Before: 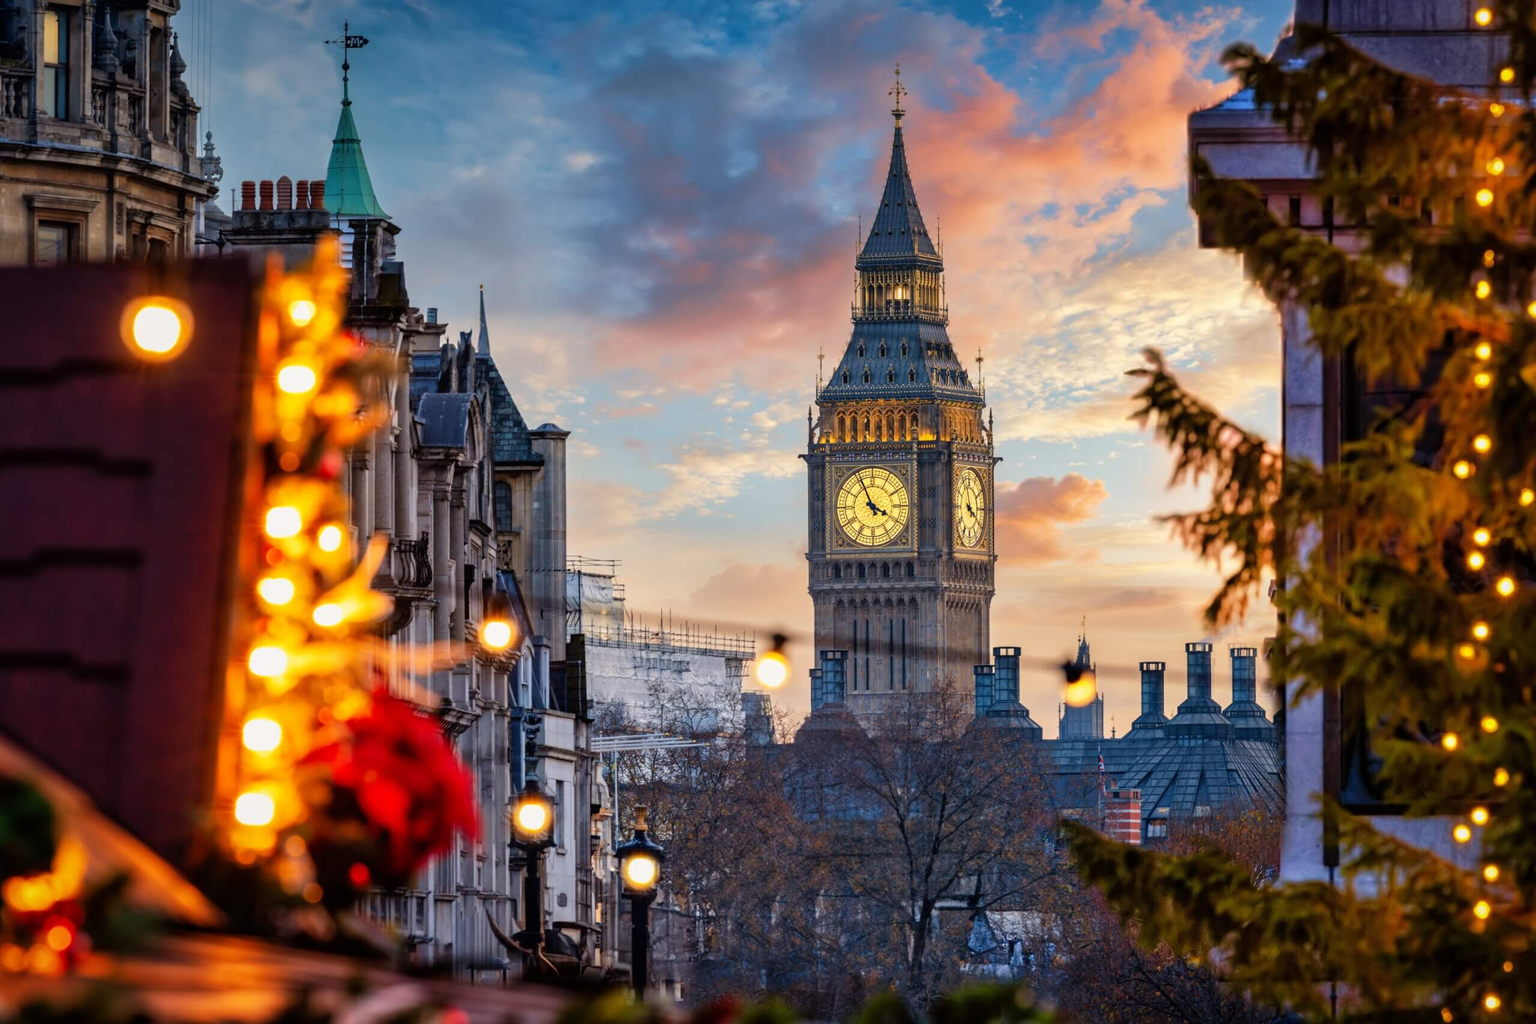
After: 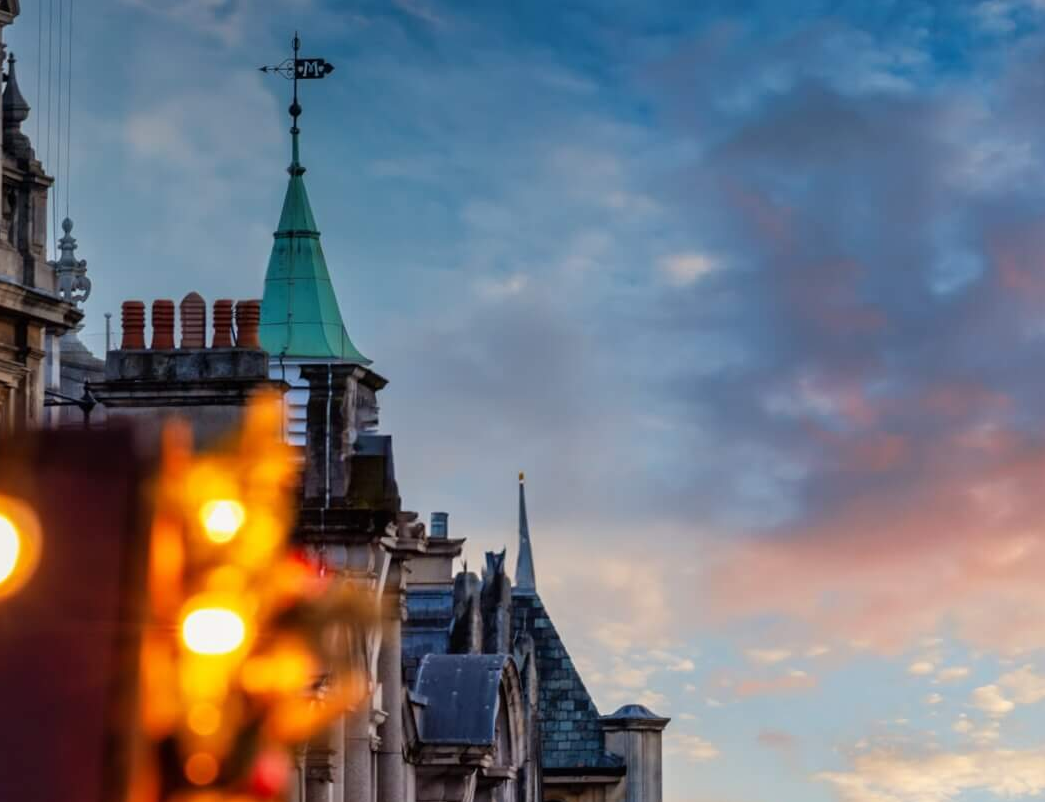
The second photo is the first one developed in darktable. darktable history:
crop and rotate: left 11.001%, top 0.079%, right 48.149%, bottom 52.899%
